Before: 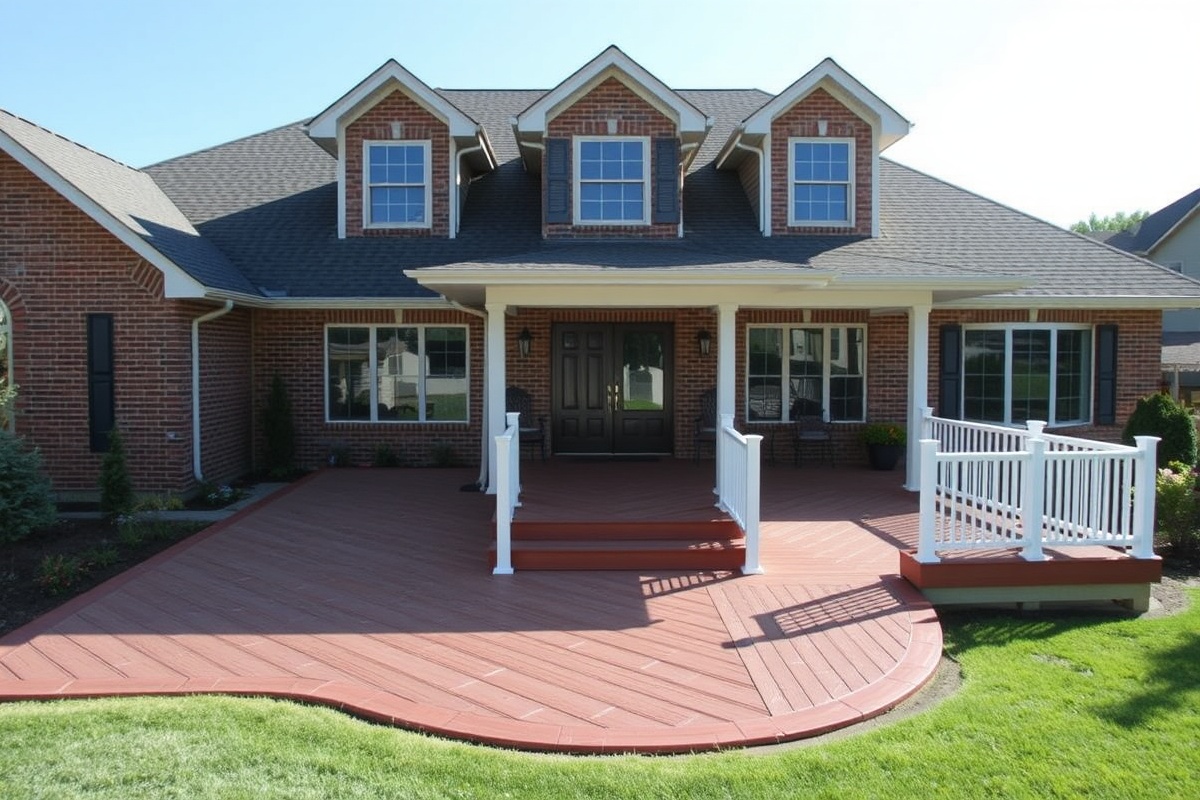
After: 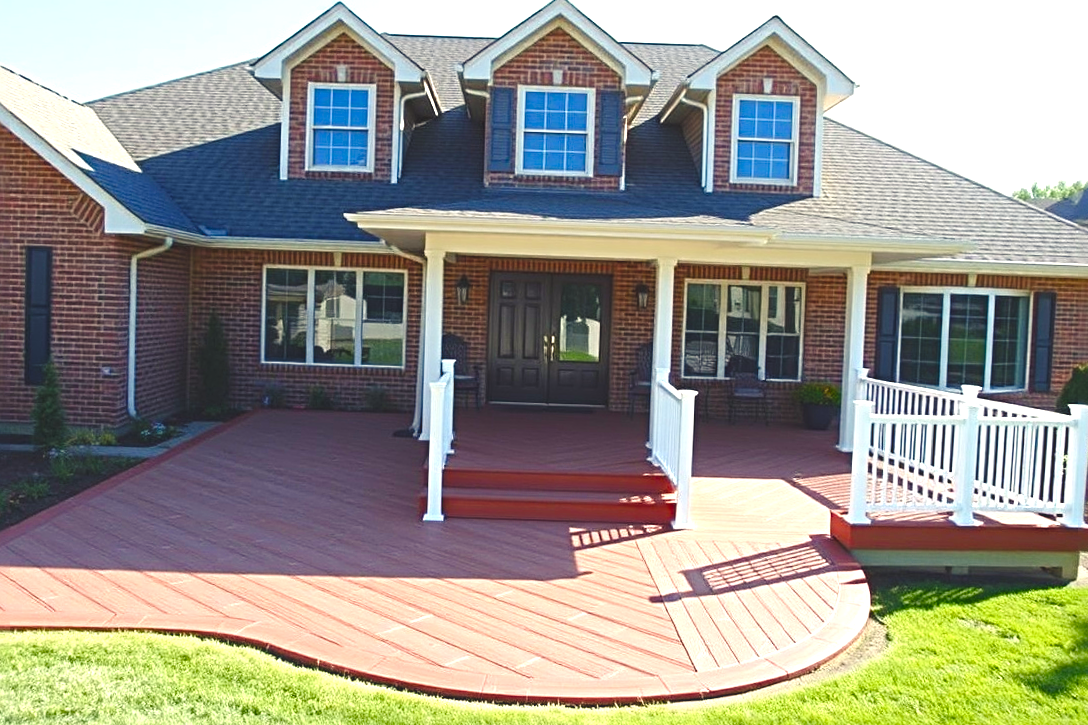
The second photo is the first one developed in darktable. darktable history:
color balance rgb: shadows lift › chroma 3%, shadows lift › hue 280.8°, power › hue 330°, highlights gain › chroma 3%, highlights gain › hue 75.6°, global offset › luminance 1.5%, perceptual saturation grading › global saturation 20%, perceptual saturation grading › highlights -25%, perceptual saturation grading › shadows 50%, global vibrance 30%
sharpen: radius 4
crop and rotate: angle -1.96°, left 3.097%, top 4.154%, right 1.586%, bottom 0.529%
exposure: exposure 0.74 EV, compensate highlight preservation false
